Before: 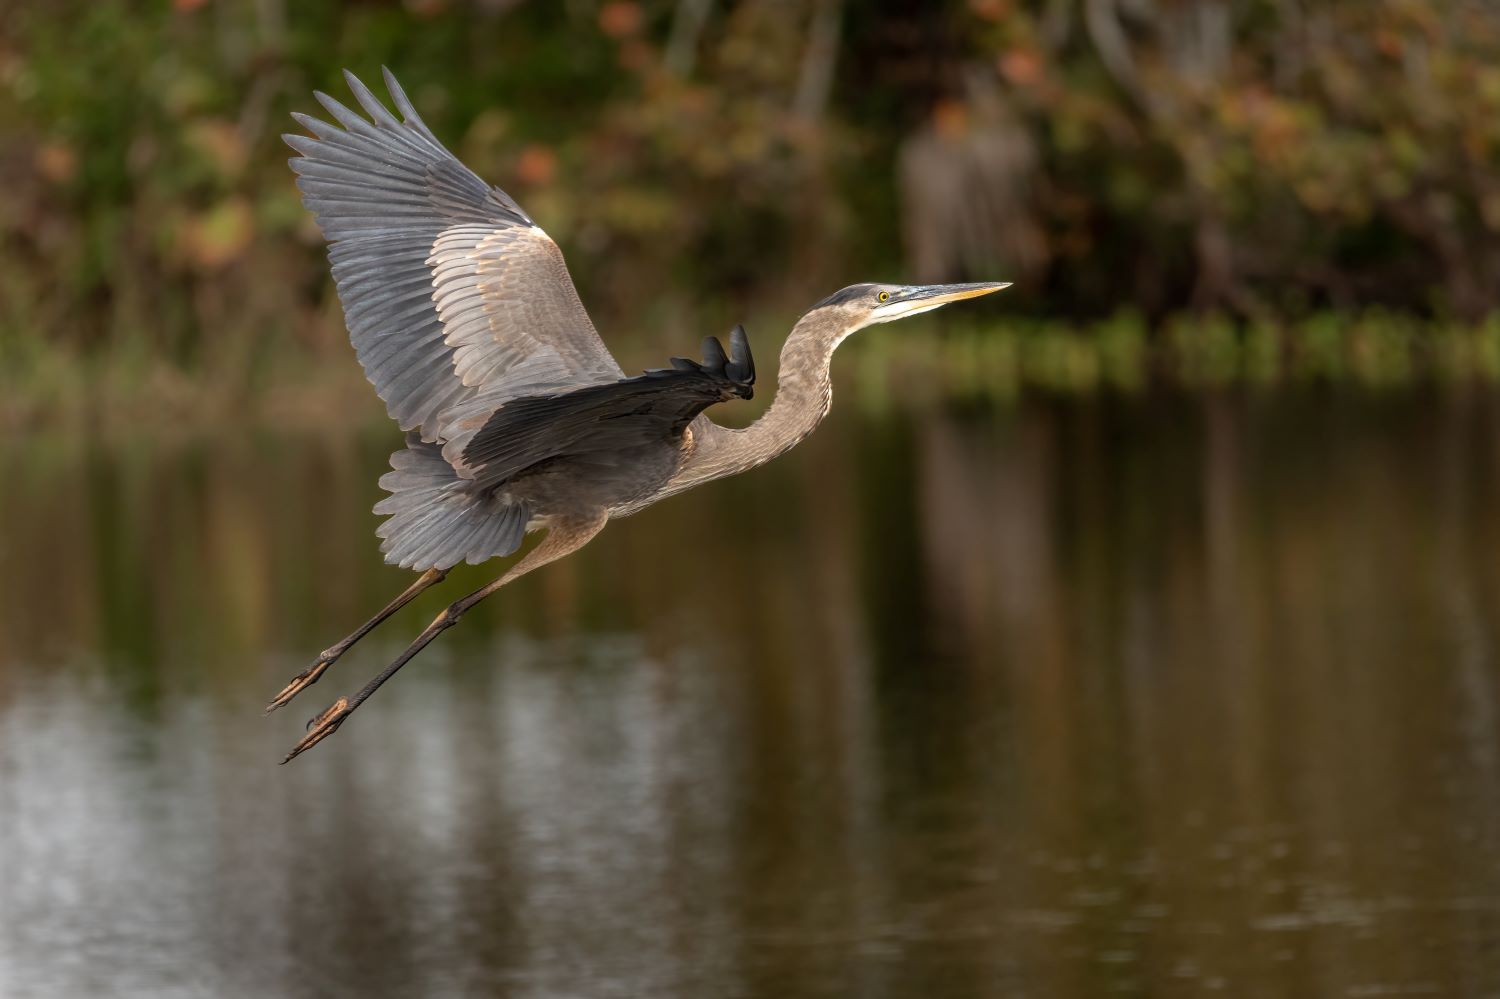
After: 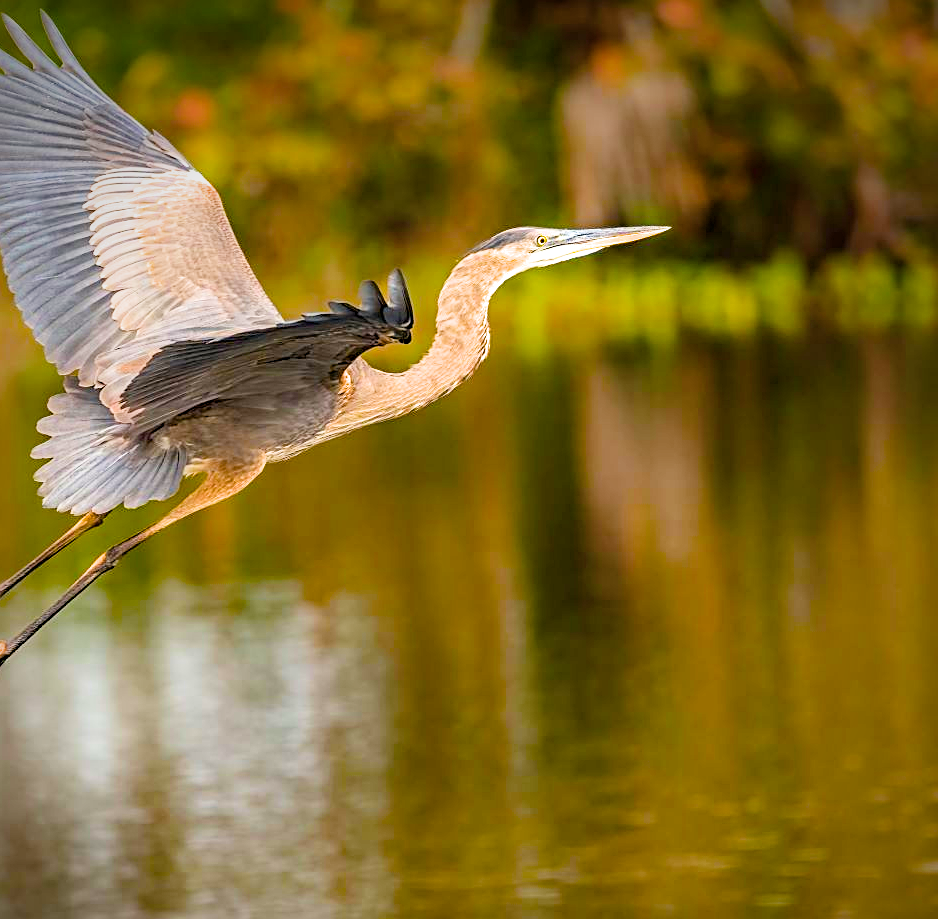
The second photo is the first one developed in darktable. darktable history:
filmic rgb: middle gray luminance 4.44%, black relative exposure -12.92 EV, white relative exposure 5.04 EV, target black luminance 0%, hardness 5.18, latitude 59.47%, contrast 0.758, highlights saturation mix 5.41%, shadows ↔ highlights balance 25.59%
sharpen: on, module defaults
crop and rotate: left 22.853%, top 5.624%, right 14.557%, bottom 2.311%
vignetting: fall-off radius 60.81%, brightness -0.597, saturation -0.001, center (-0.03, 0.242)
exposure: exposure 2 EV, compensate exposure bias true, compensate highlight preservation false
haze removal: adaptive false
color balance rgb: power › hue 213.72°, highlights gain › chroma 0.144%, highlights gain › hue 331.41°, linear chroma grading › global chroma 34.034%, perceptual saturation grading › global saturation 29.405%, perceptual brilliance grading › global brilliance 14.559%, perceptual brilliance grading › shadows -35.67%, global vibrance 9.399%
